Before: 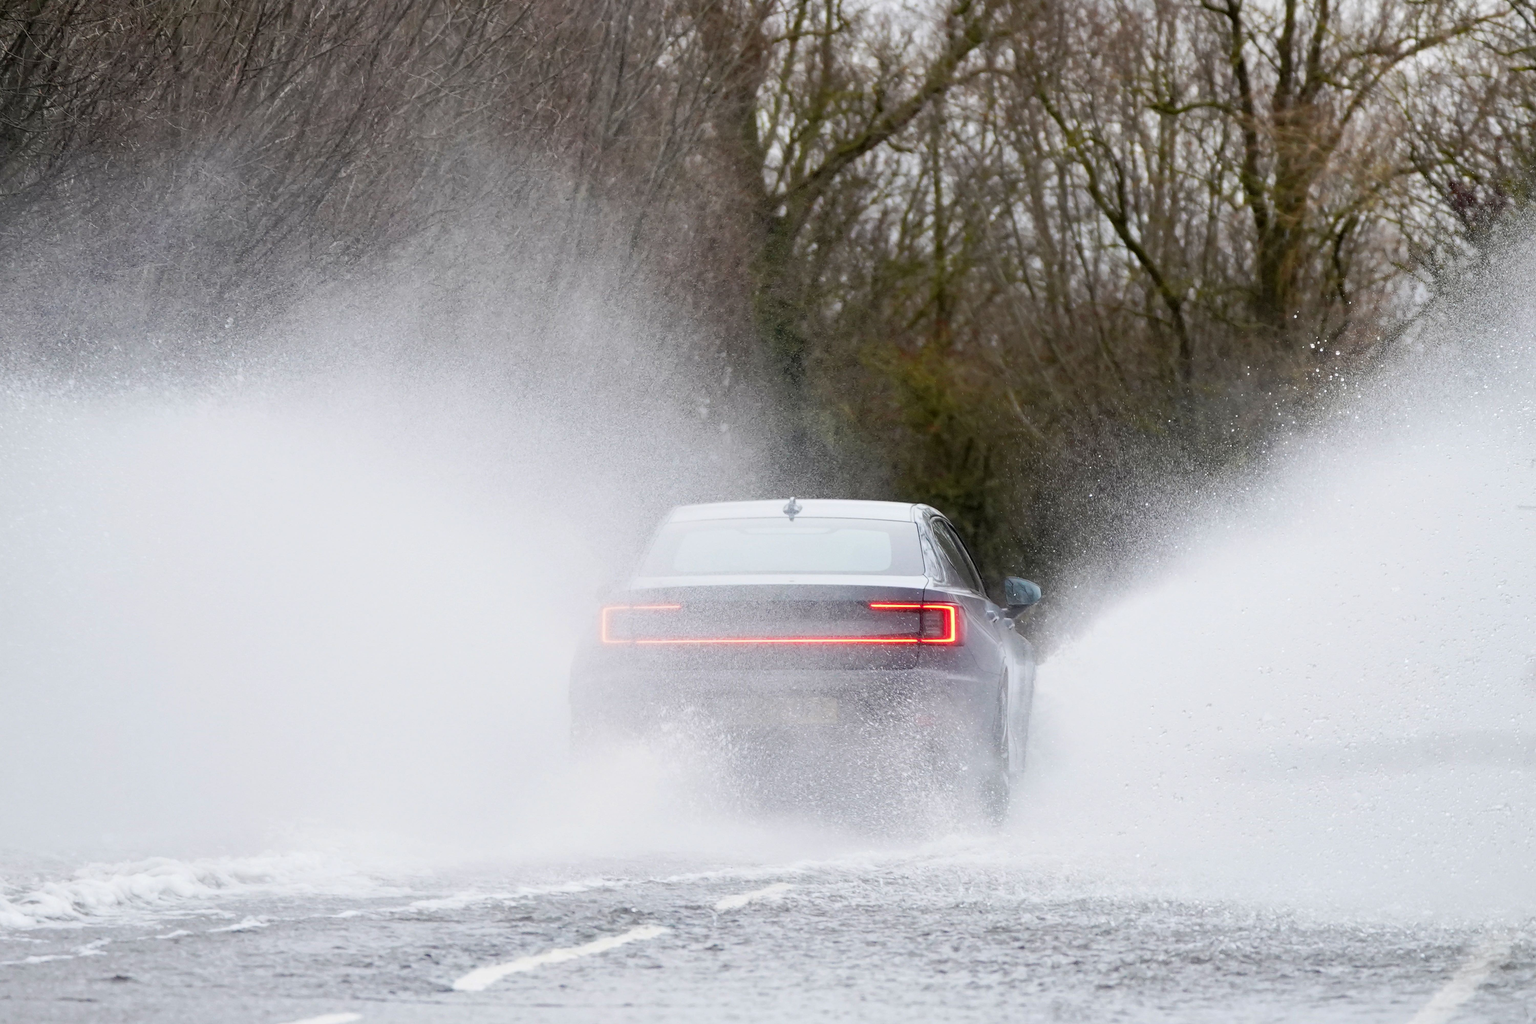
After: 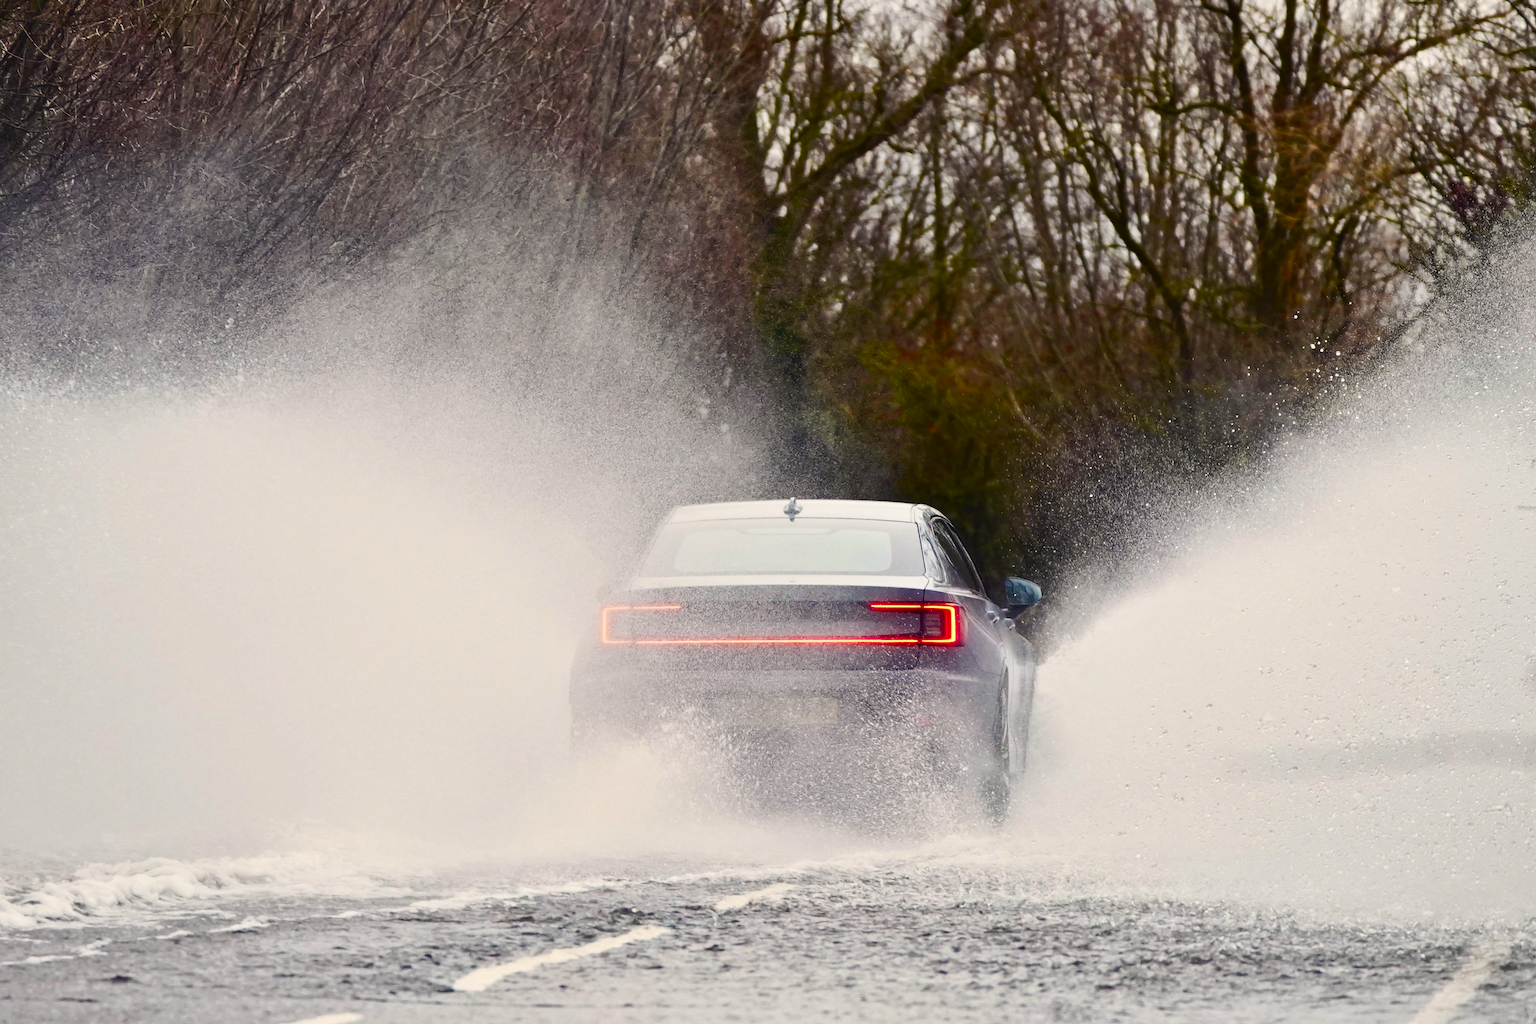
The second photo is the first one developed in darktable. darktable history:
contrast brightness saturation: contrast 0.24, brightness -0.24, saturation 0.14
shadows and highlights: soften with gaussian
color balance rgb: shadows lift › chroma 3%, shadows lift › hue 280.8°, power › hue 330°, highlights gain › chroma 3%, highlights gain › hue 75.6°, global offset › luminance 2%, perceptual saturation grading › global saturation 20%, perceptual saturation grading › highlights -25%, perceptual saturation grading › shadows 50%, global vibrance 20.33%
